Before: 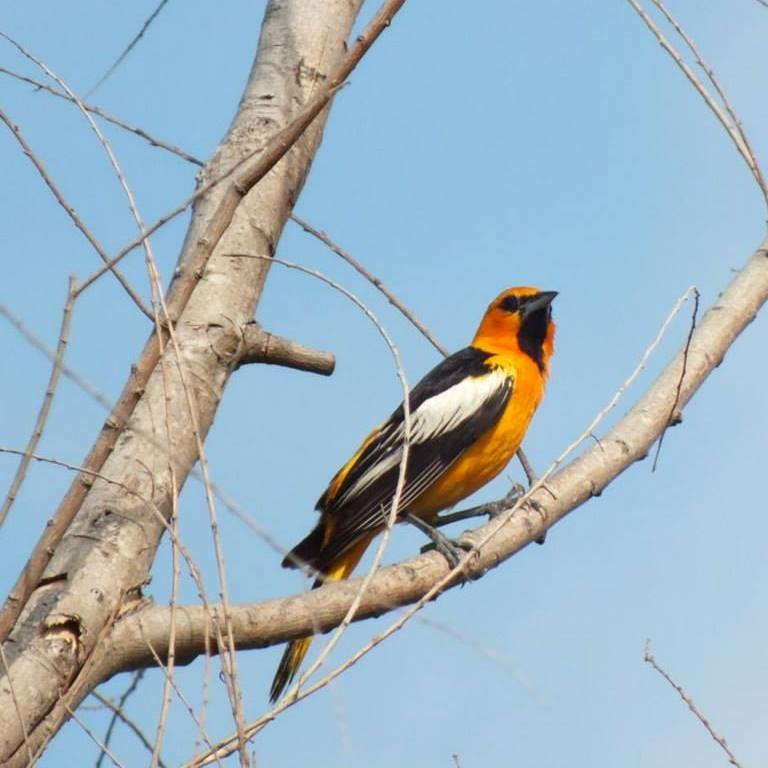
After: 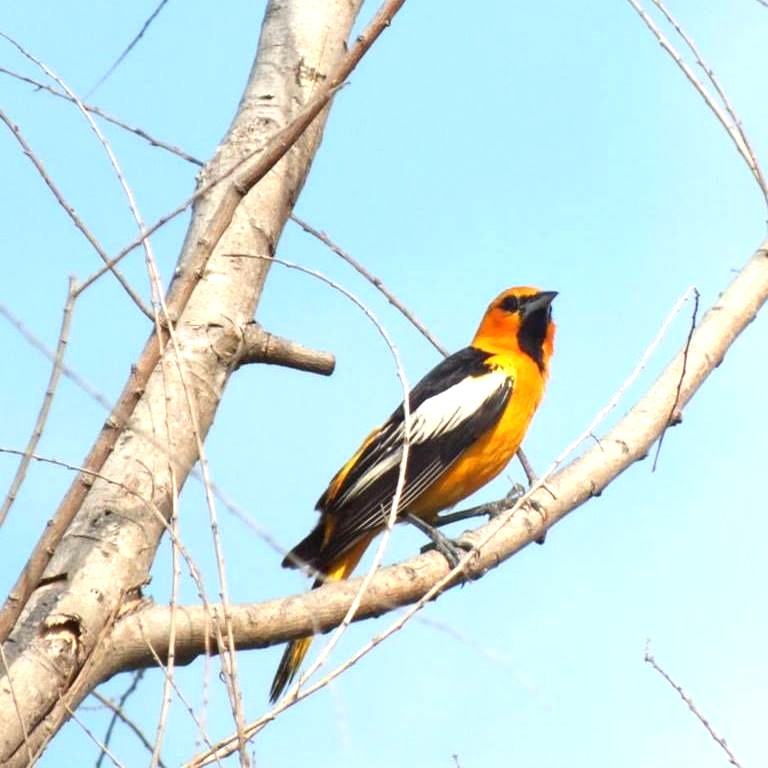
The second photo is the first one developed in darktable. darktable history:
tone equalizer: -8 EV -0.744 EV, -7 EV -0.666 EV, -6 EV -0.638 EV, -5 EV -0.397 EV, -3 EV 0.373 EV, -2 EV 0.6 EV, -1 EV 0.679 EV, +0 EV 0.753 EV, smoothing diameter 24.94%, edges refinement/feathering 7.62, preserve details guided filter
